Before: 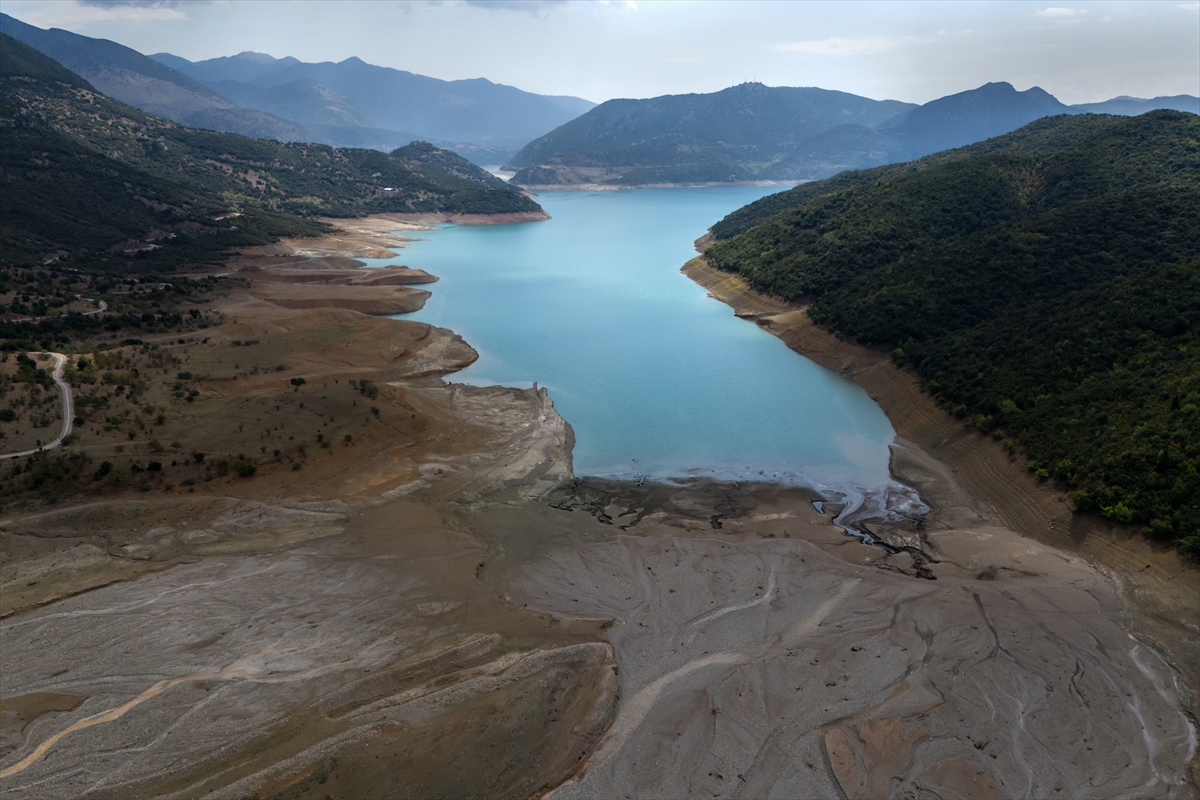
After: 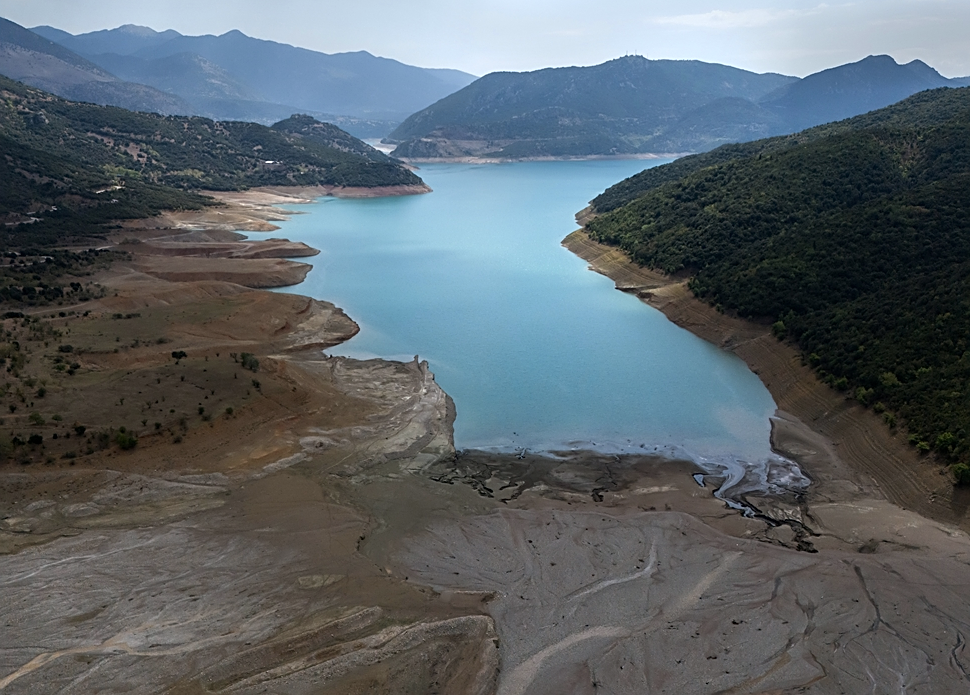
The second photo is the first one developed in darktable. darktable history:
white balance: red 0.988, blue 1.017
sharpen: on, module defaults
crop: left 9.929%, top 3.475%, right 9.188%, bottom 9.529%
contrast brightness saturation: saturation -0.05
